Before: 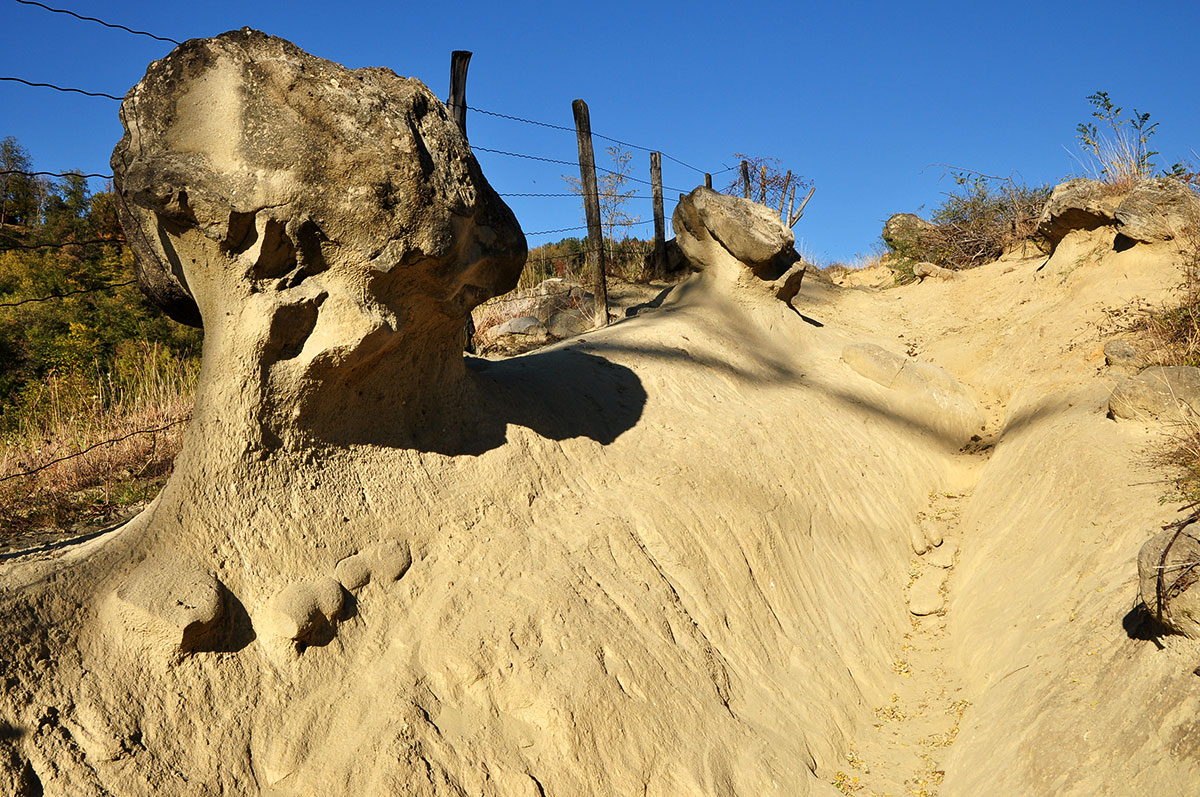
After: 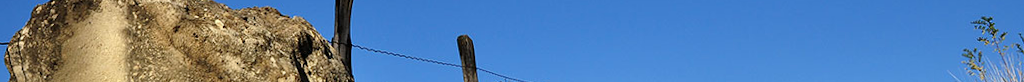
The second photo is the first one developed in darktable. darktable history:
crop and rotate: left 9.644%, top 9.491%, right 6.021%, bottom 80.509%
white balance: emerald 1
rotate and perspective: rotation -1.17°, automatic cropping off
